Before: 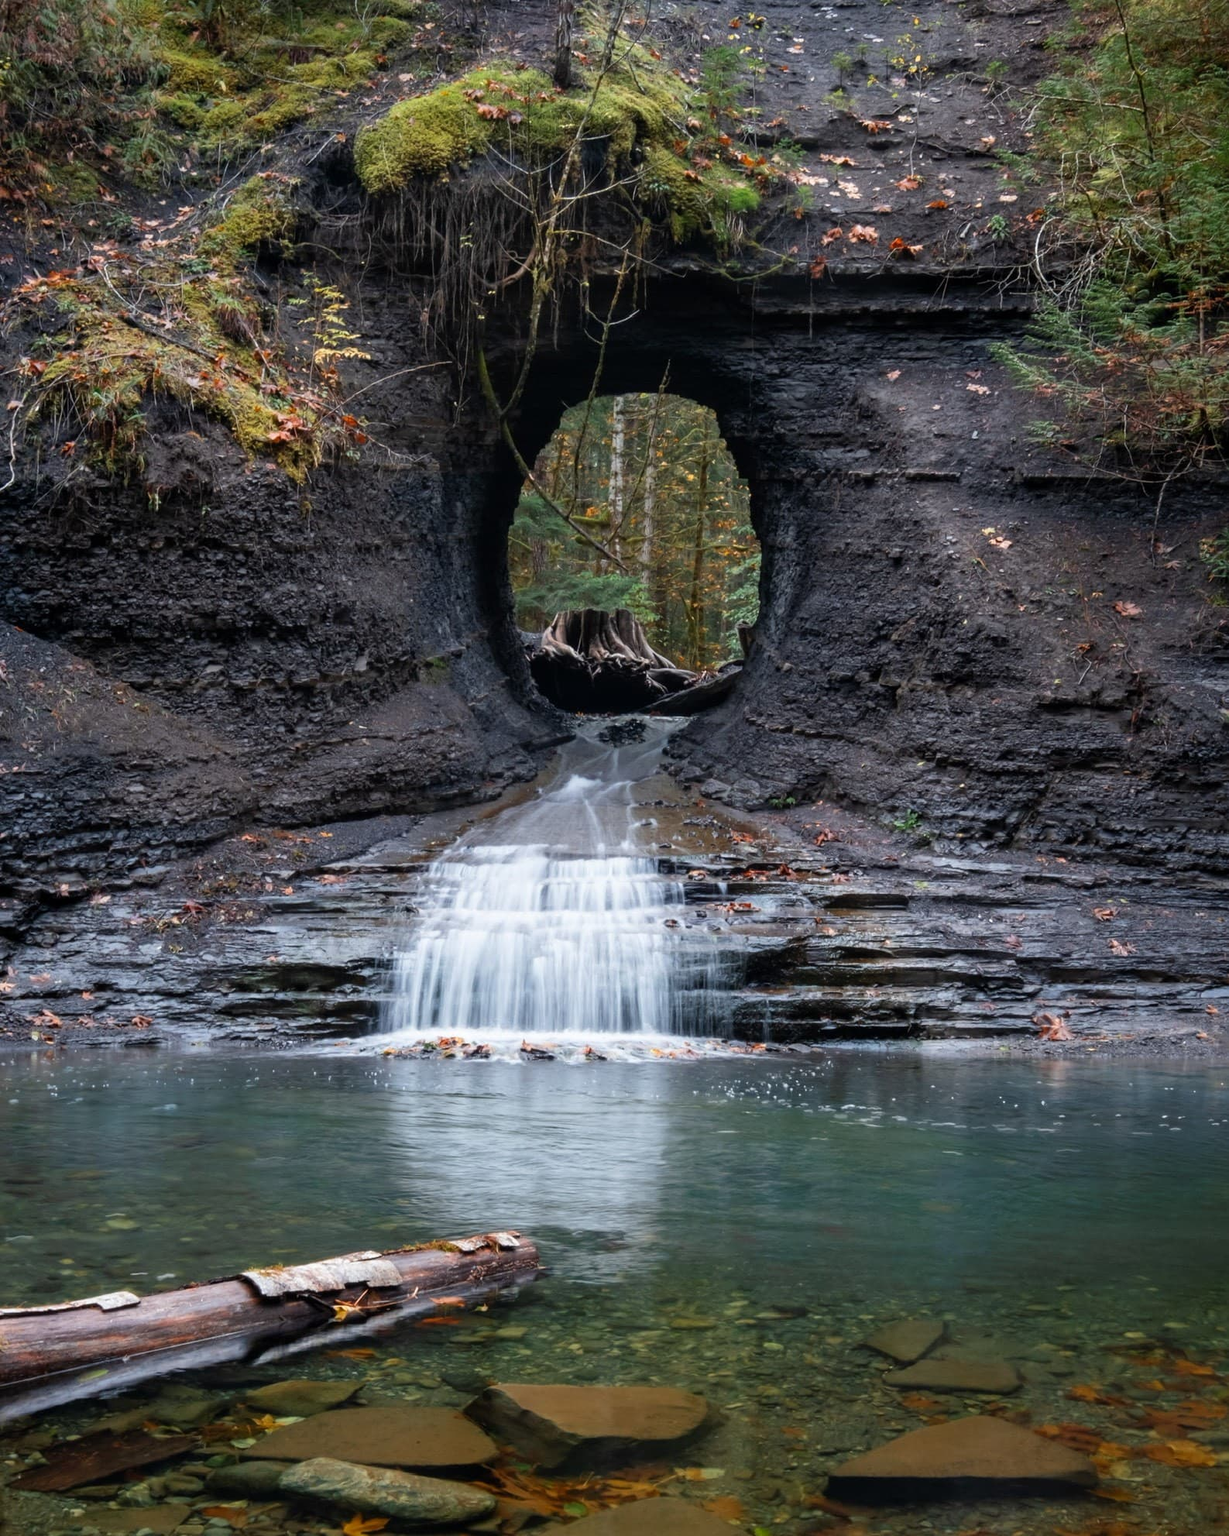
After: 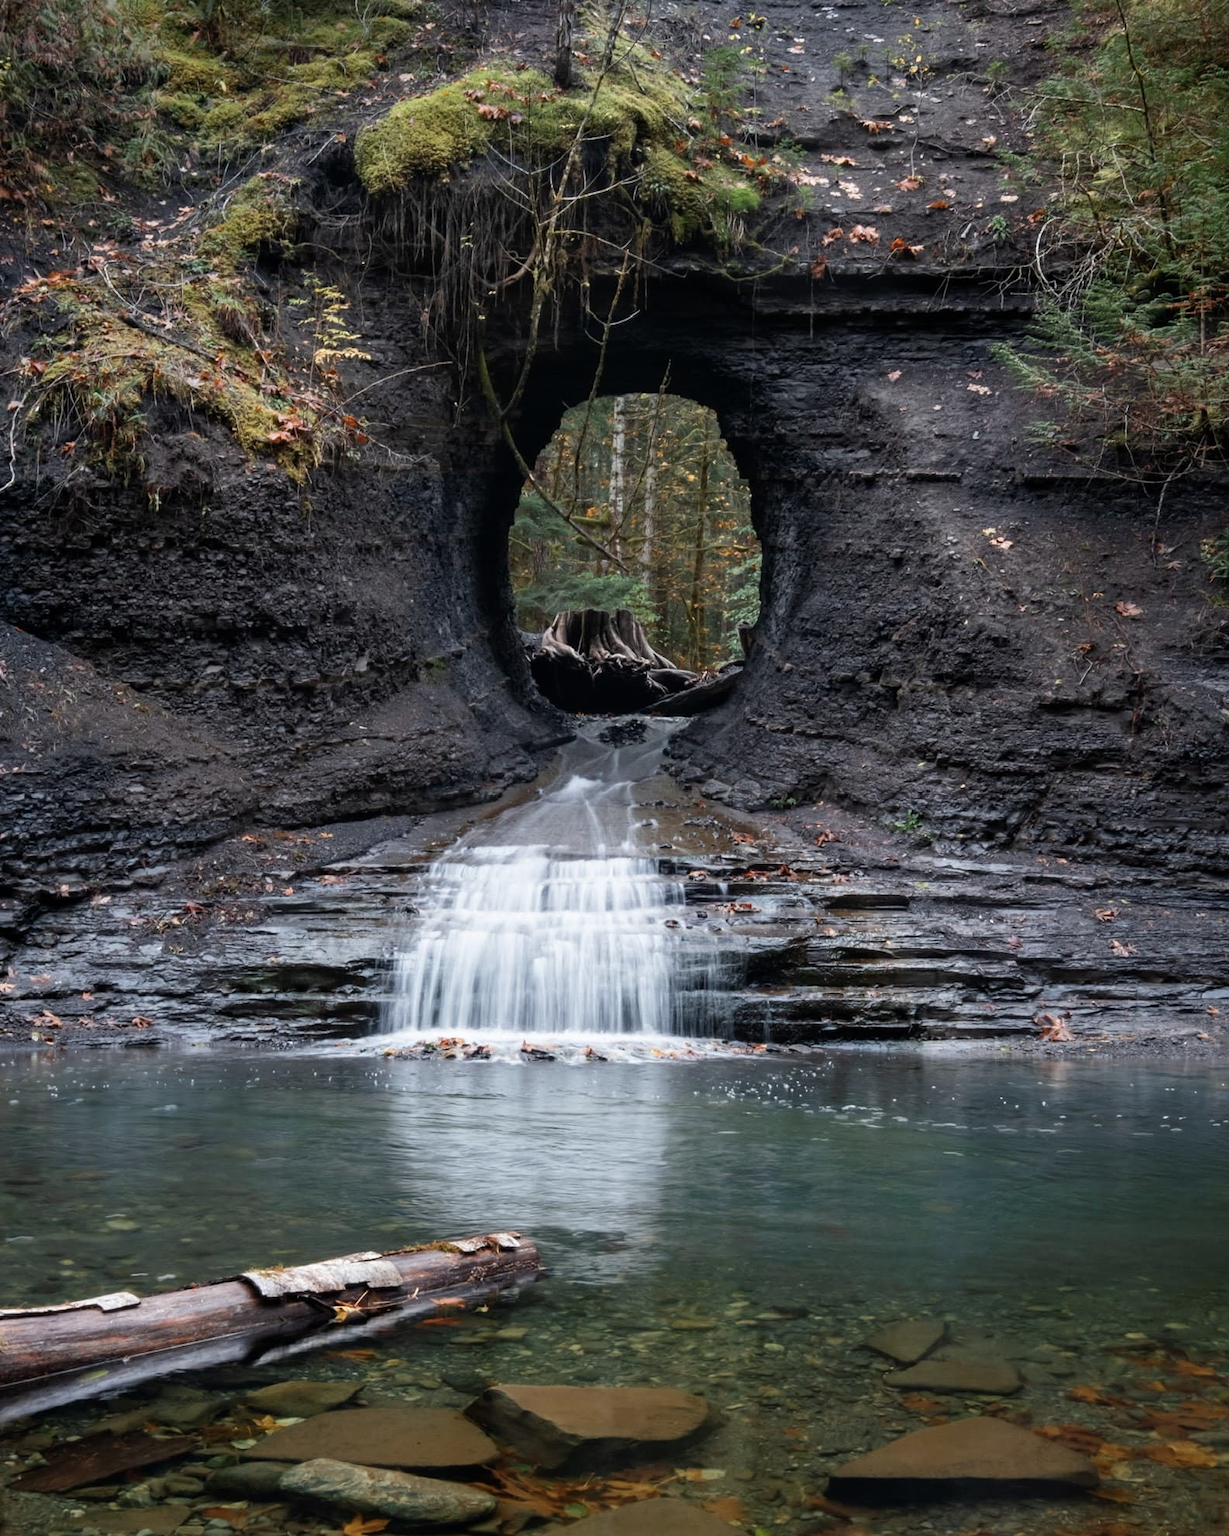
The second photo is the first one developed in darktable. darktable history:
contrast brightness saturation: contrast 0.063, brightness -0.012, saturation -0.215
